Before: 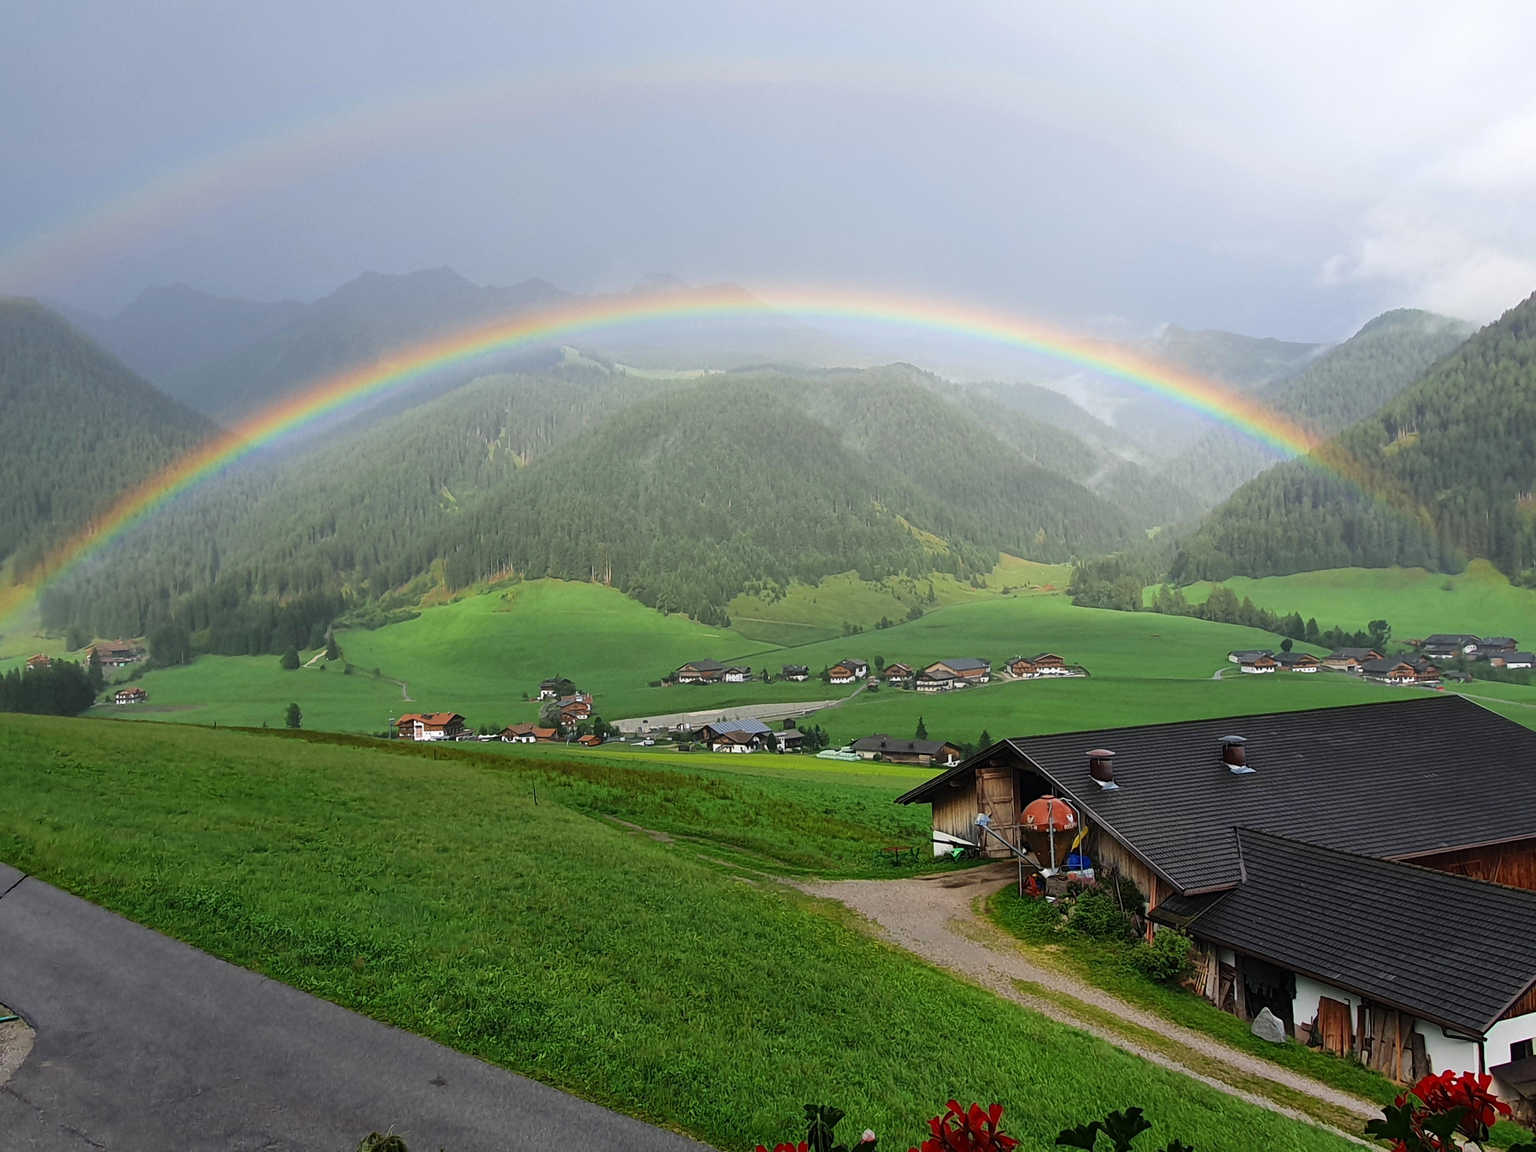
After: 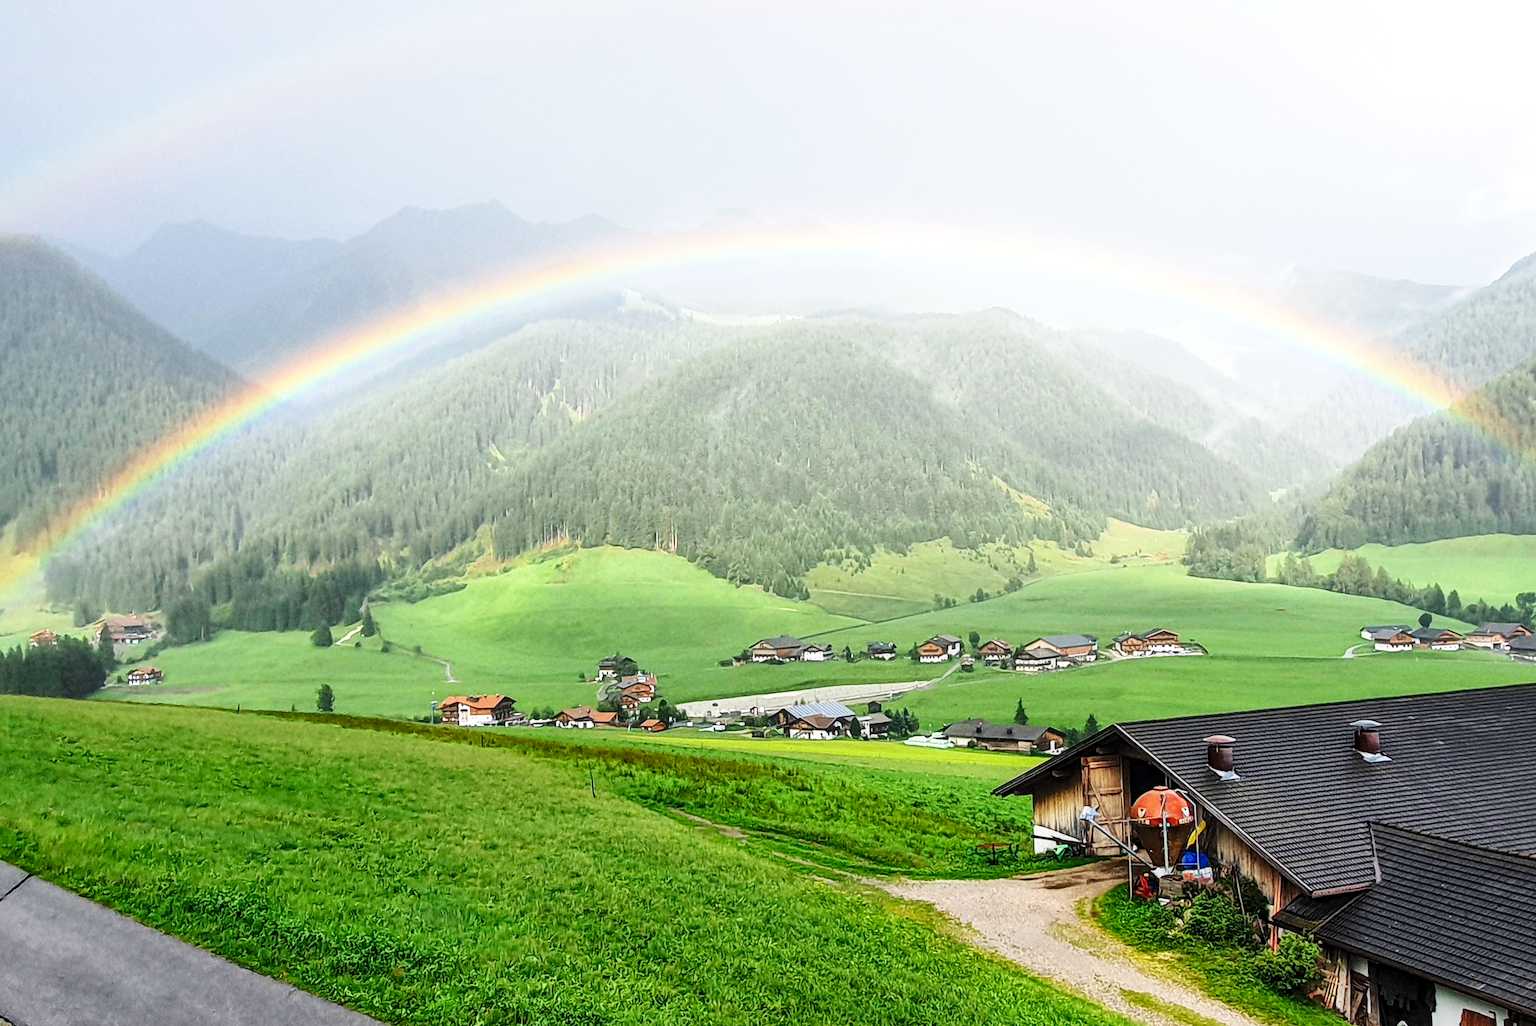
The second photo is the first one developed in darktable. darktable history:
local contrast: detail 130%
base curve: curves: ch0 [(0, 0) (0.018, 0.026) (0.143, 0.37) (0.33, 0.731) (0.458, 0.853) (0.735, 0.965) (0.905, 0.986) (1, 1)], preserve colors none
crop: top 7.456%, right 9.701%, bottom 12.096%
